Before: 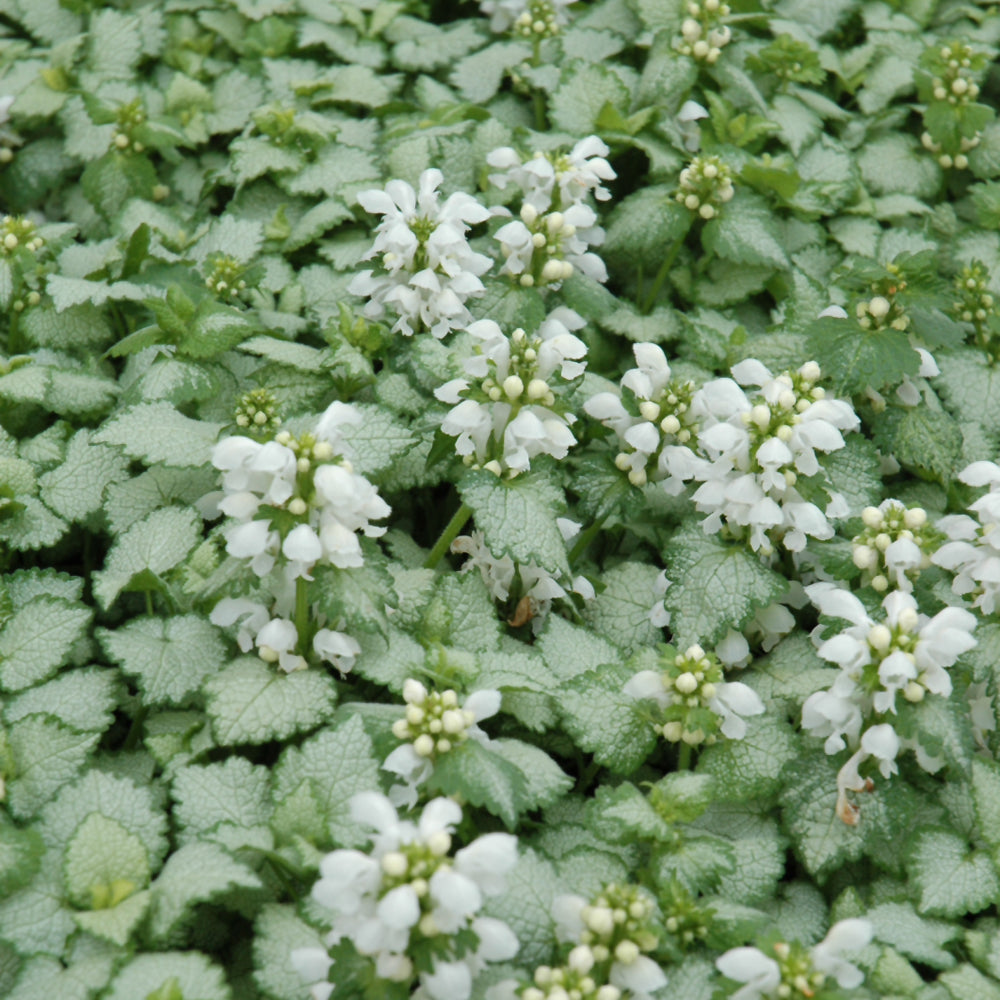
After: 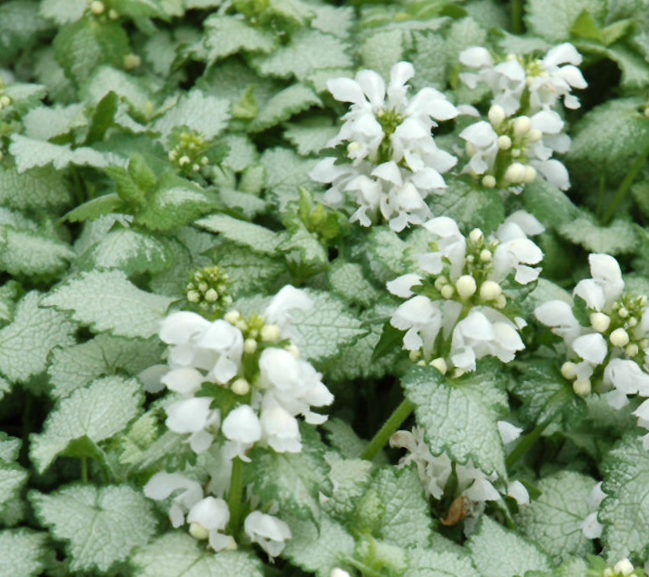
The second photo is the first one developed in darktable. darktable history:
exposure: exposure 0.2 EV, compensate highlight preservation false
crop and rotate: angle -4.99°, left 2.122%, top 6.945%, right 27.566%, bottom 30.519%
contrast brightness saturation: contrast 0.08, saturation 0.02
shadows and highlights: soften with gaussian
